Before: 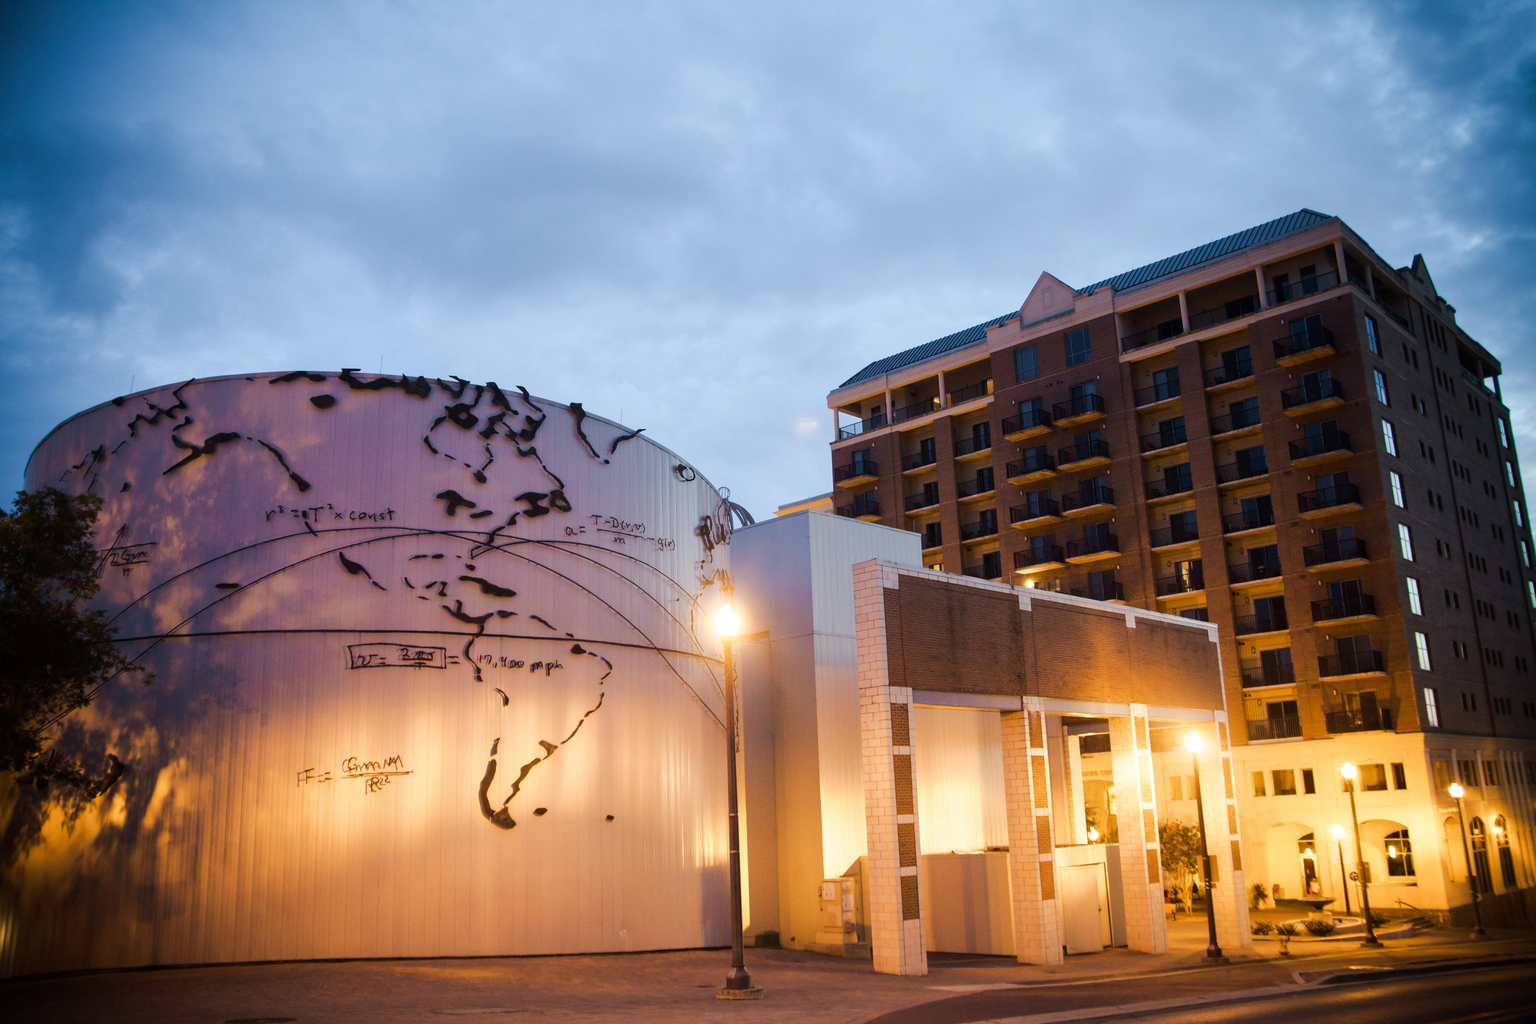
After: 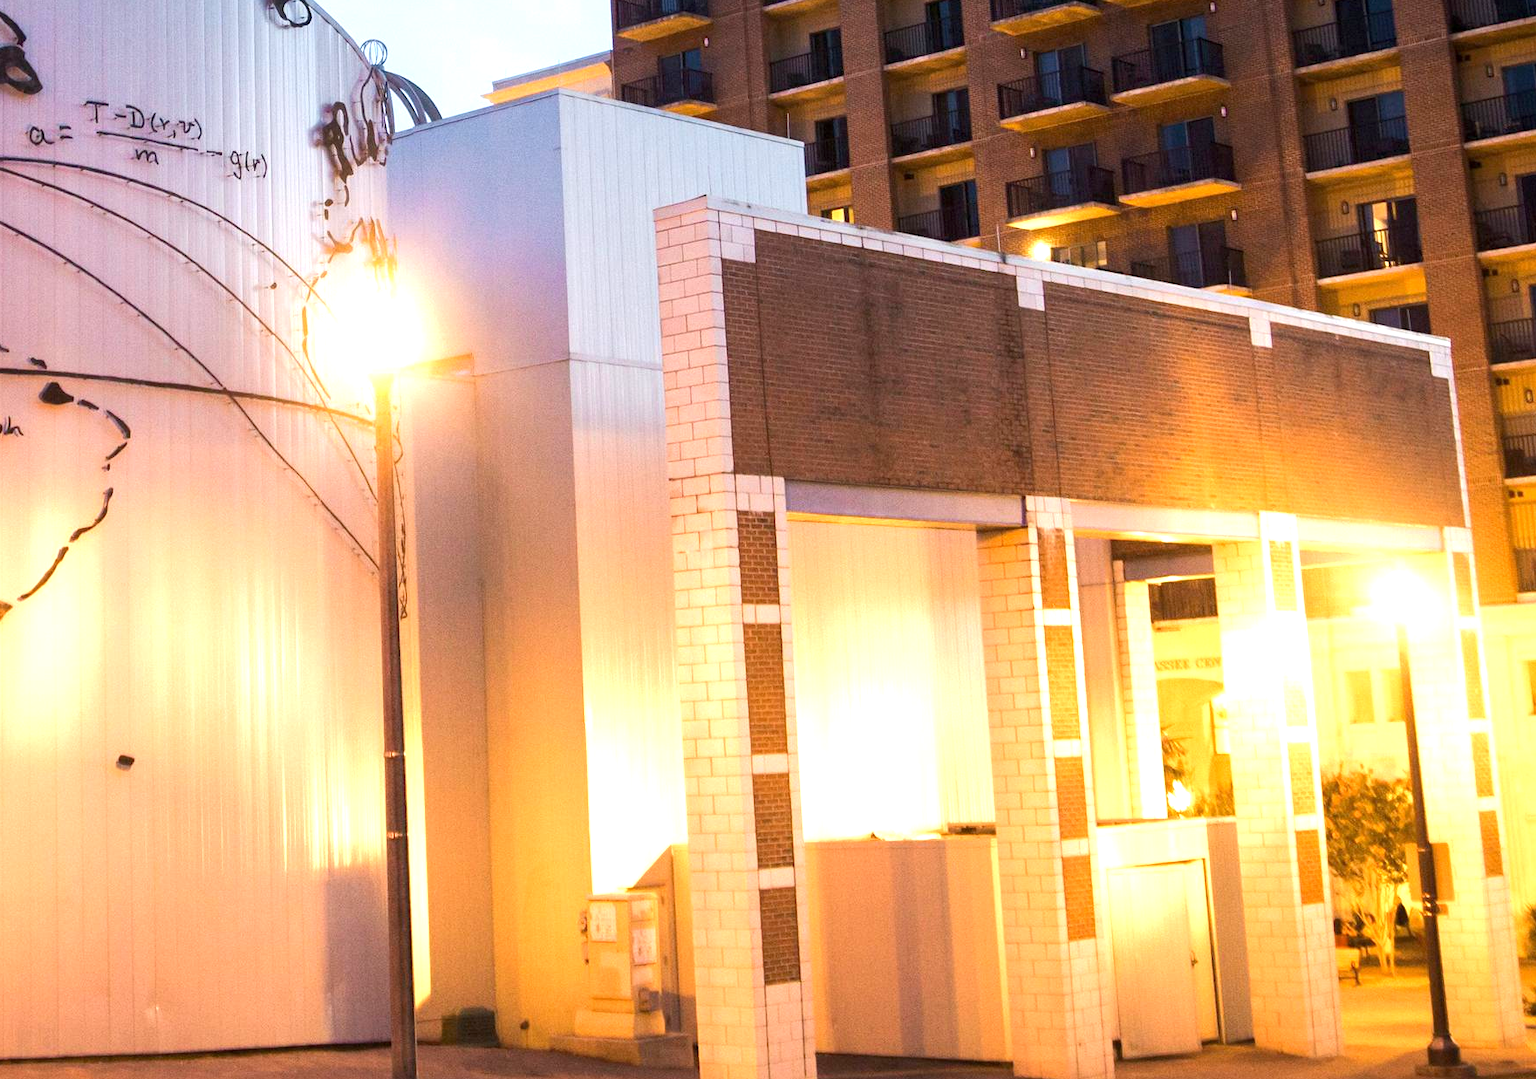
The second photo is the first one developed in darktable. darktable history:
crop: left 35.976%, top 45.819%, right 18.162%, bottom 5.807%
exposure: black level correction 0.001, exposure 0.955 EV, compensate exposure bias true, compensate highlight preservation false
